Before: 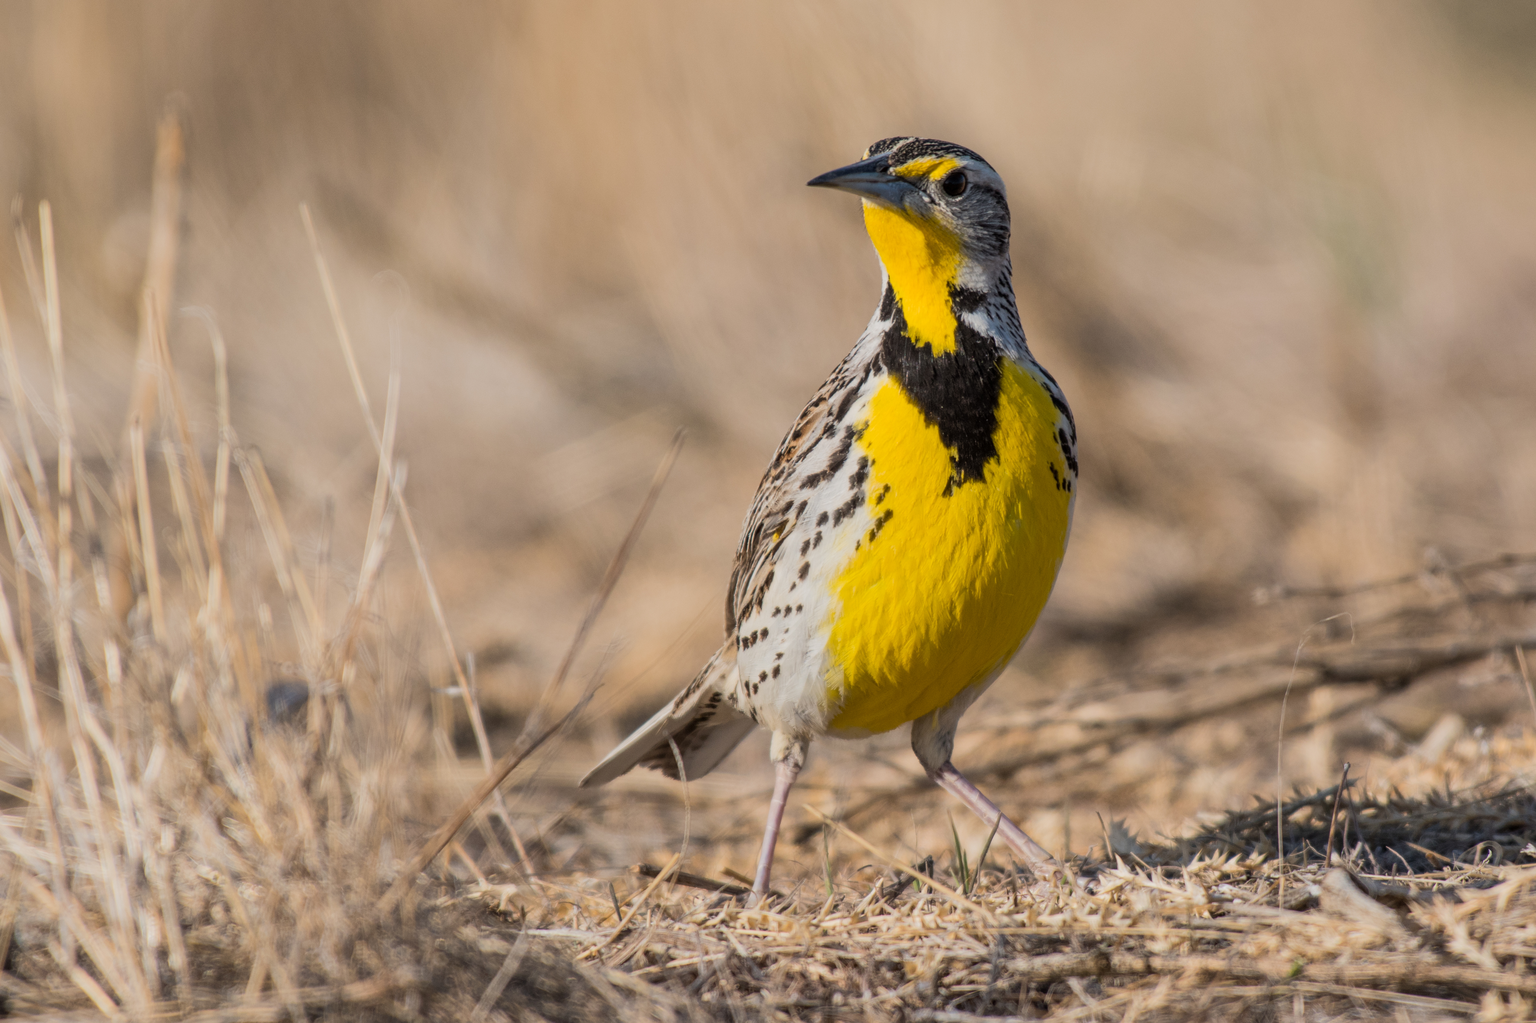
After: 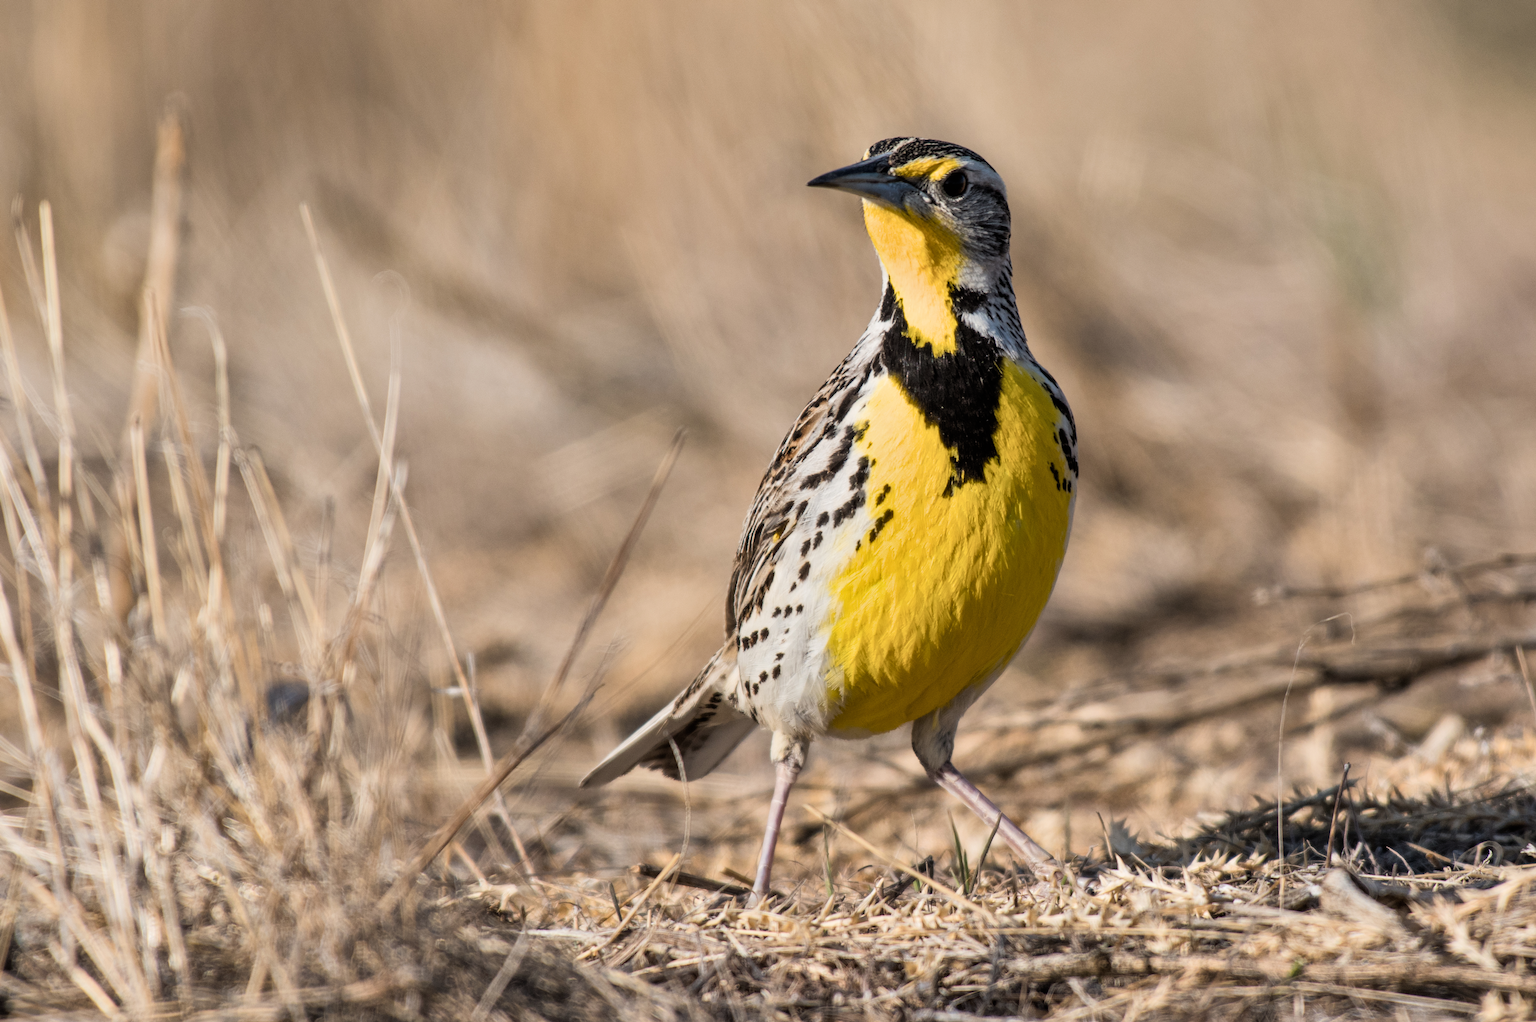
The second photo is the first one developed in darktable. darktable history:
filmic rgb: black relative exposure -9.05 EV, white relative exposure 2.31 EV, hardness 7.51
shadows and highlights: low approximation 0.01, soften with gaussian
